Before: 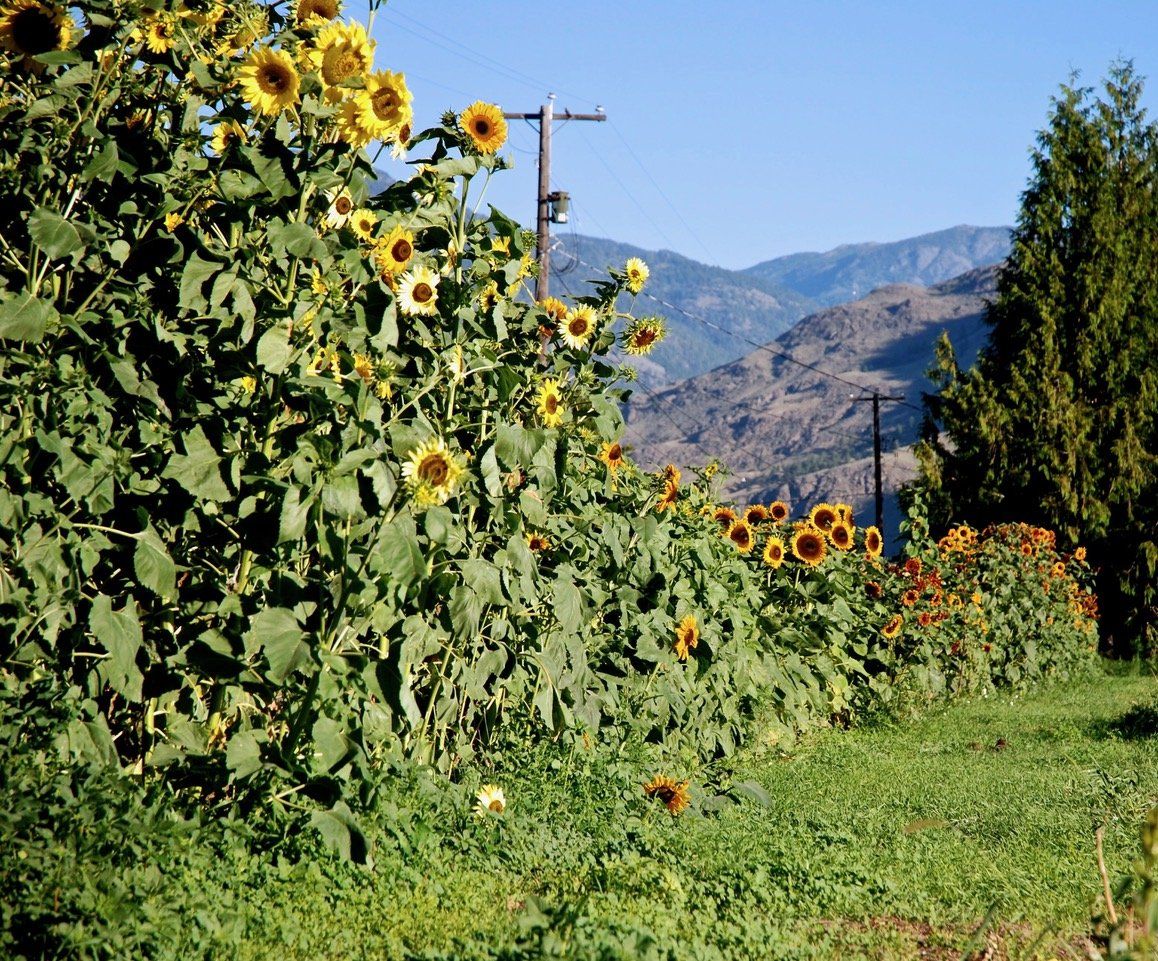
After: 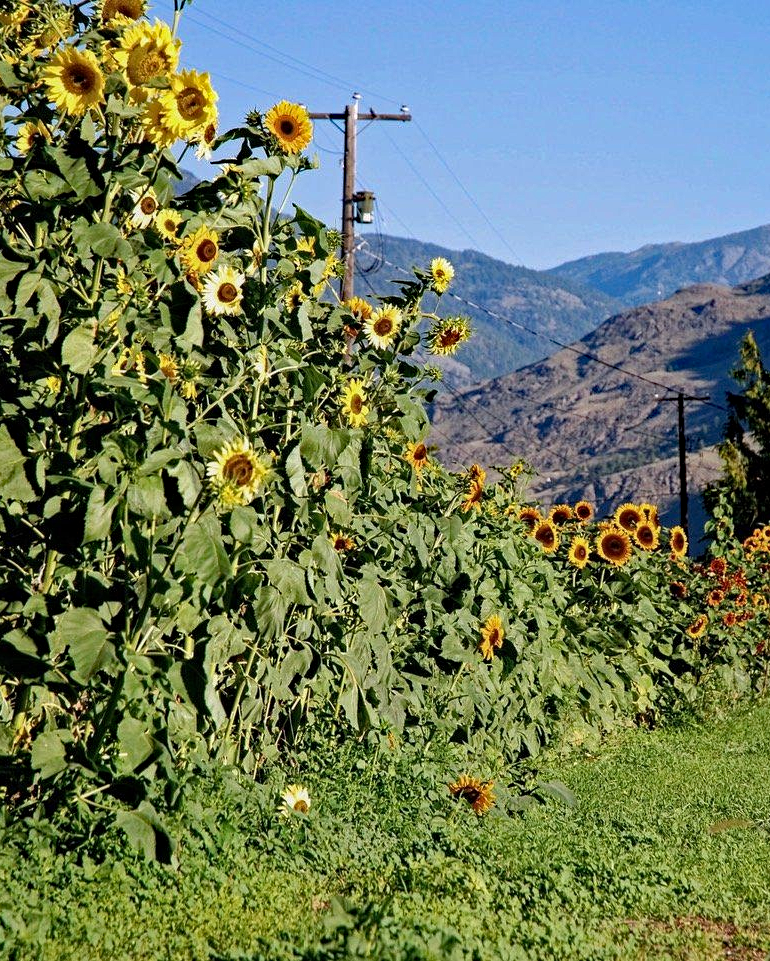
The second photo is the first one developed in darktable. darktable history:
haze removal: strength 0.4, distance 0.22, compatibility mode true, adaptive false
contrast equalizer: y [[0.5, 0.5, 0.5, 0.512, 0.552, 0.62], [0.5 ×6], [0.5 ×4, 0.504, 0.553], [0 ×6], [0 ×6]]
tone equalizer: on, module defaults
crop: left 16.899%, right 16.556%
exposure: exposure -0.177 EV, compensate highlight preservation false
